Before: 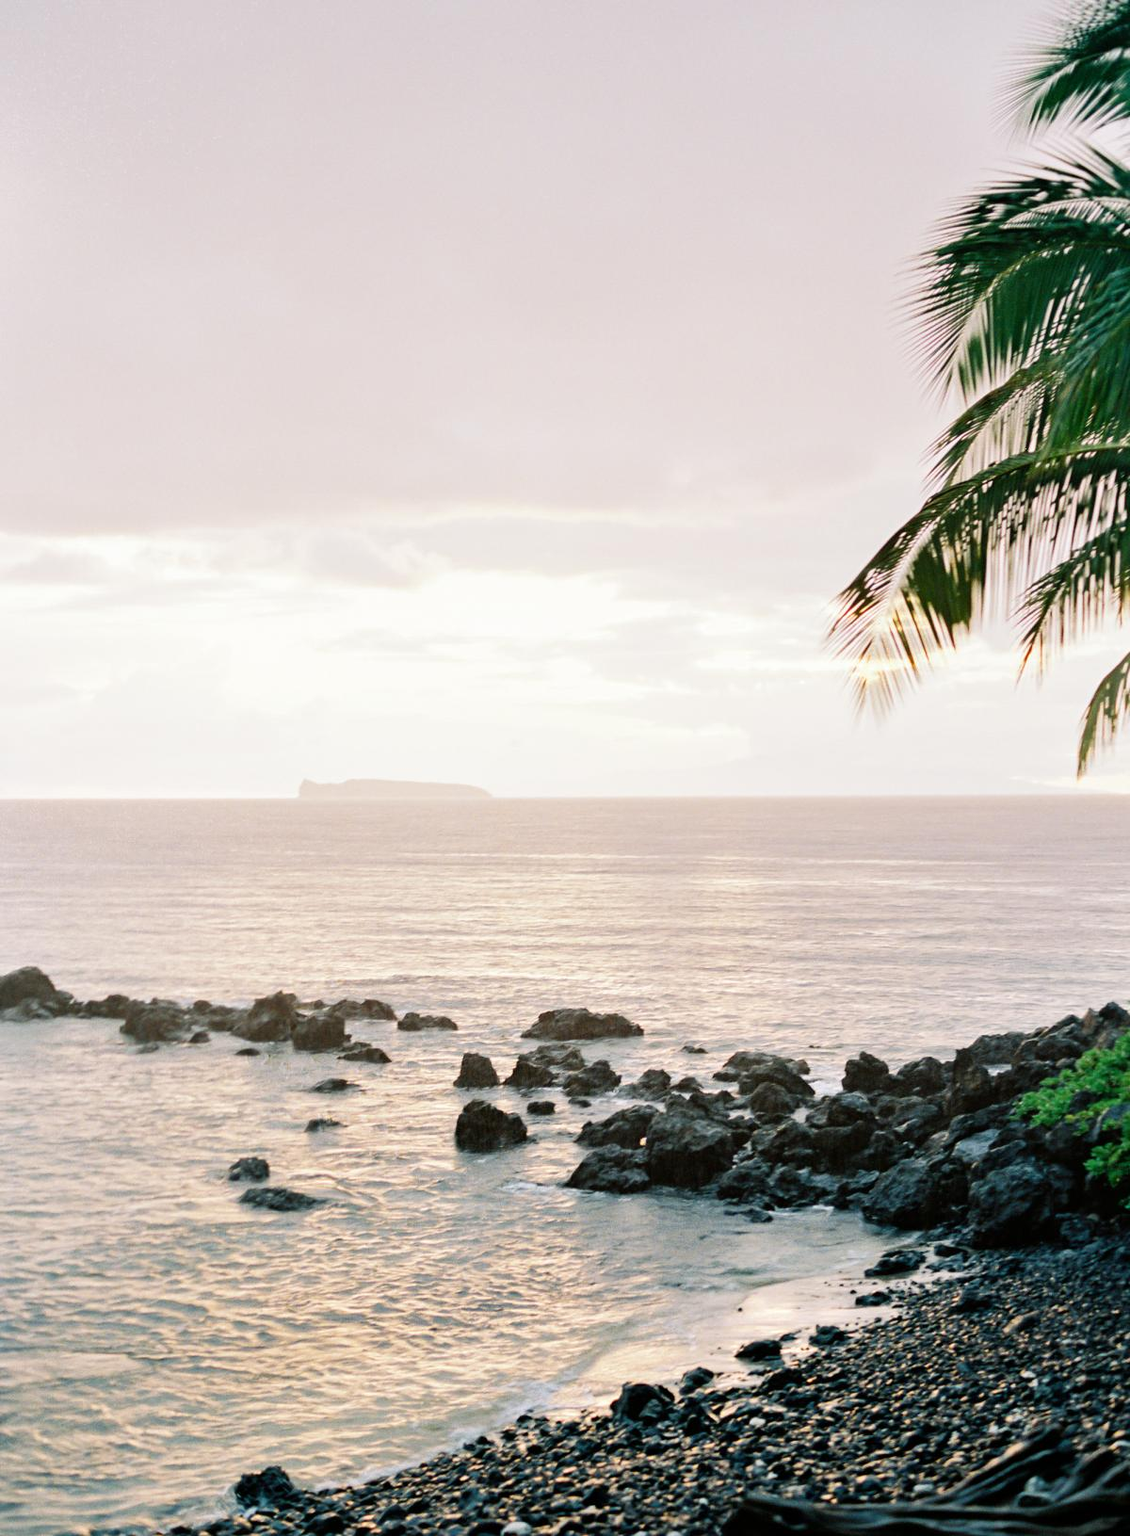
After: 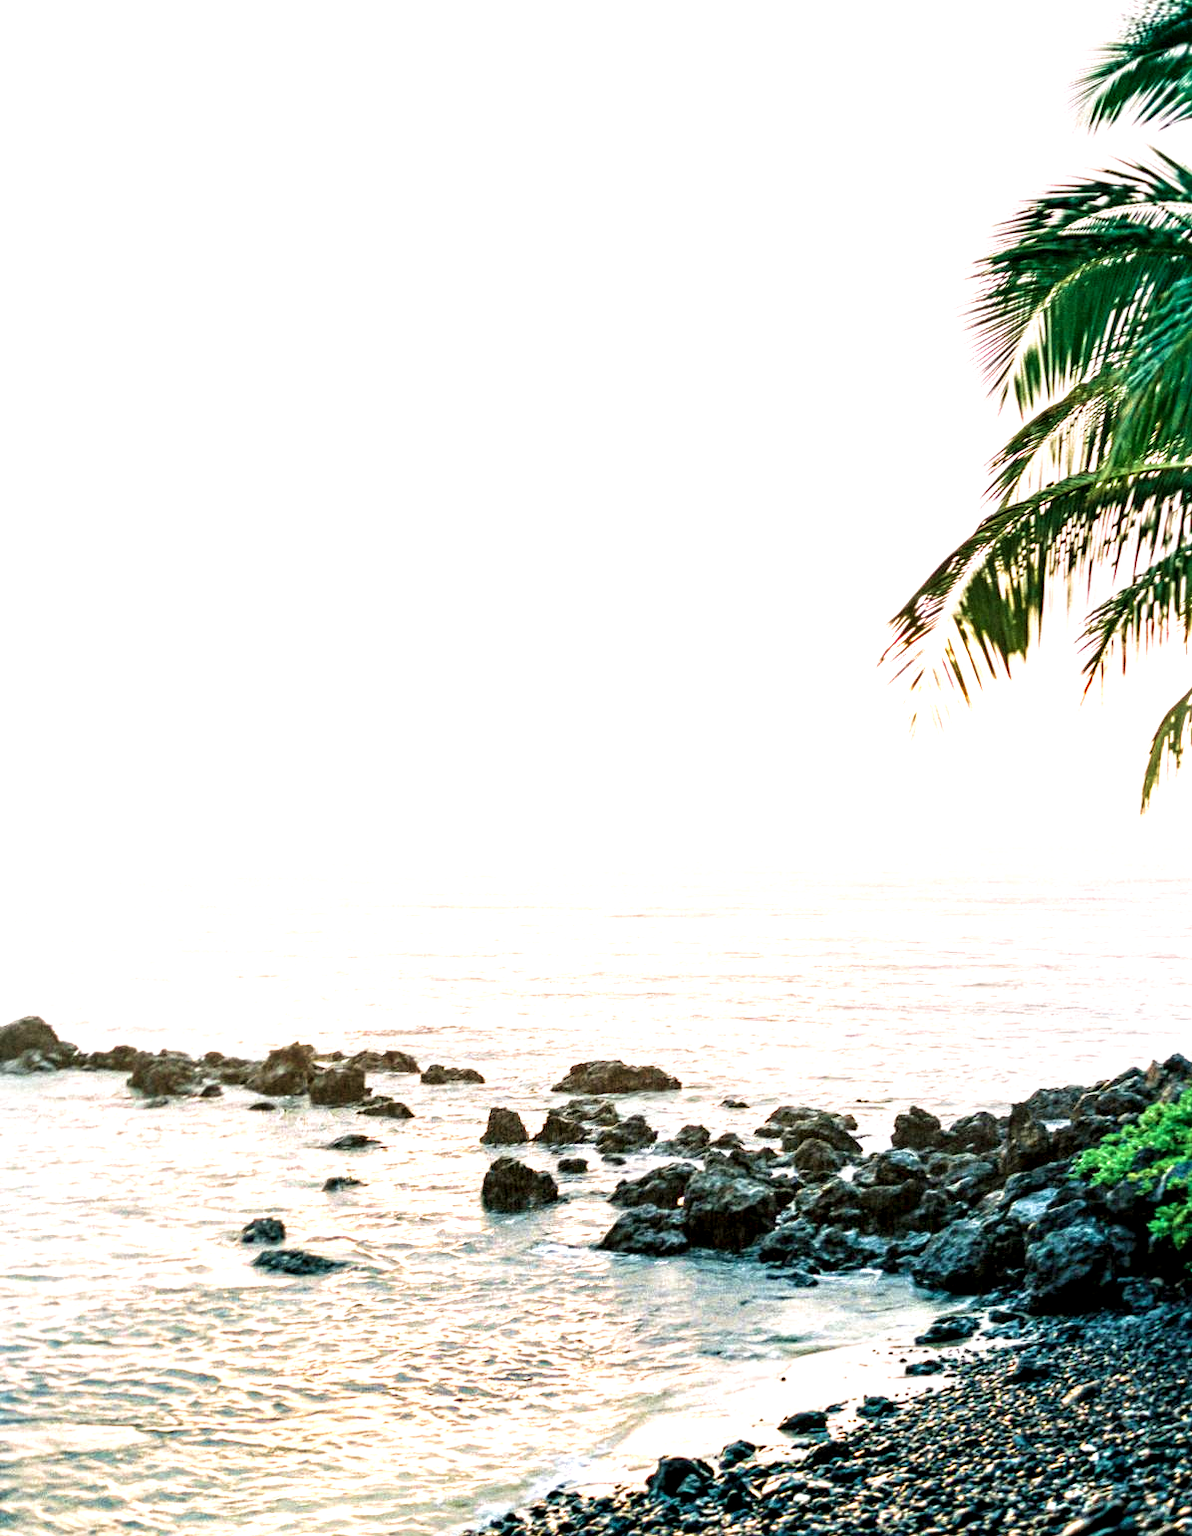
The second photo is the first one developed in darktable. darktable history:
velvia: strength 45%
exposure: black level correction 0, exposure 1 EV, compensate highlight preservation false
local contrast: highlights 20%, shadows 70%, detail 170%
crop: top 0.448%, right 0.264%, bottom 5.045%
